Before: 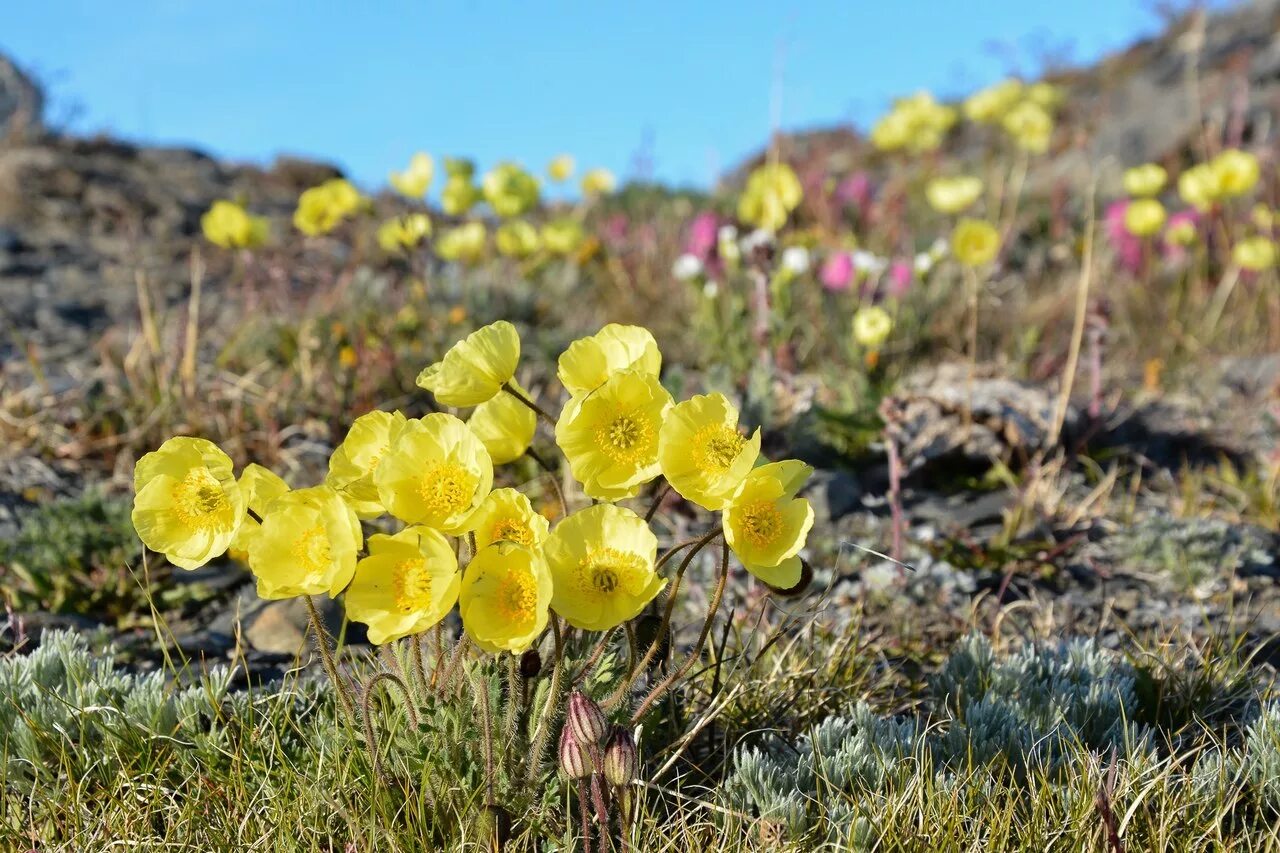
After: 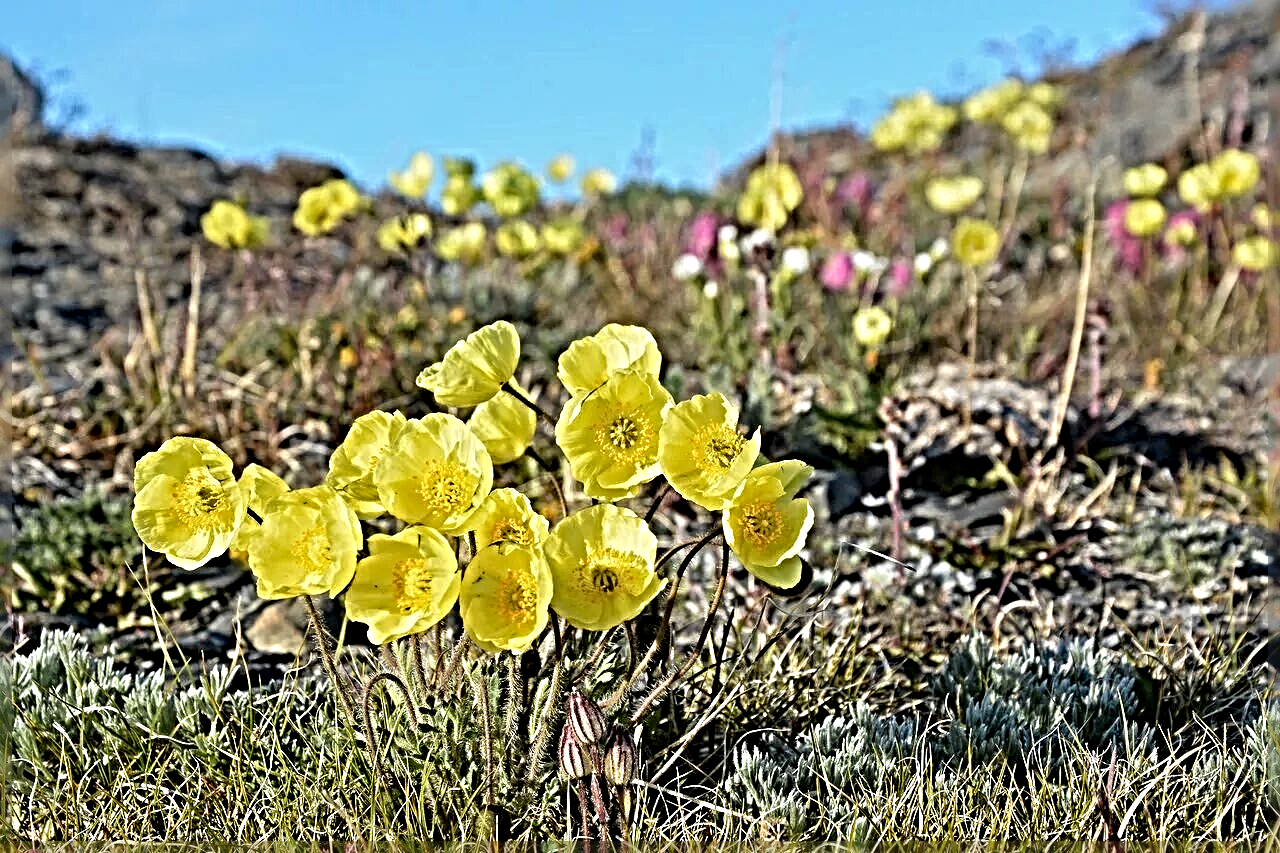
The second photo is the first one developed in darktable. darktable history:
sharpen: radius 6.295, amount 1.793, threshold 0.161
